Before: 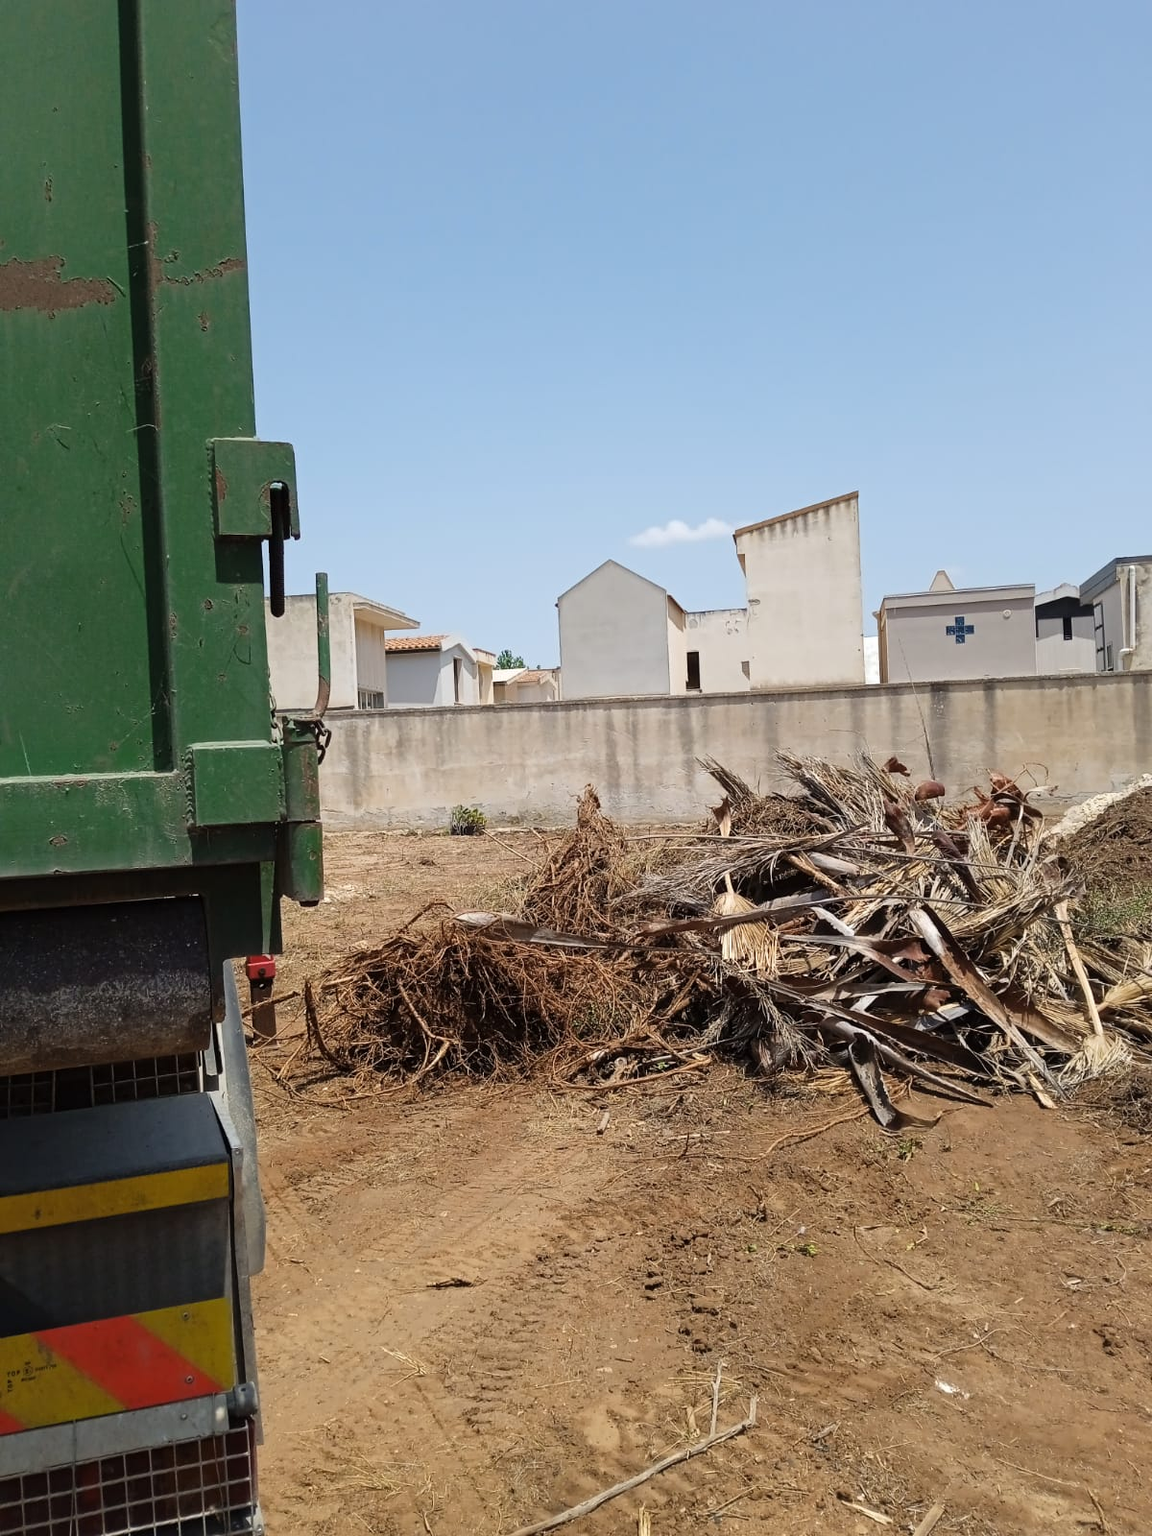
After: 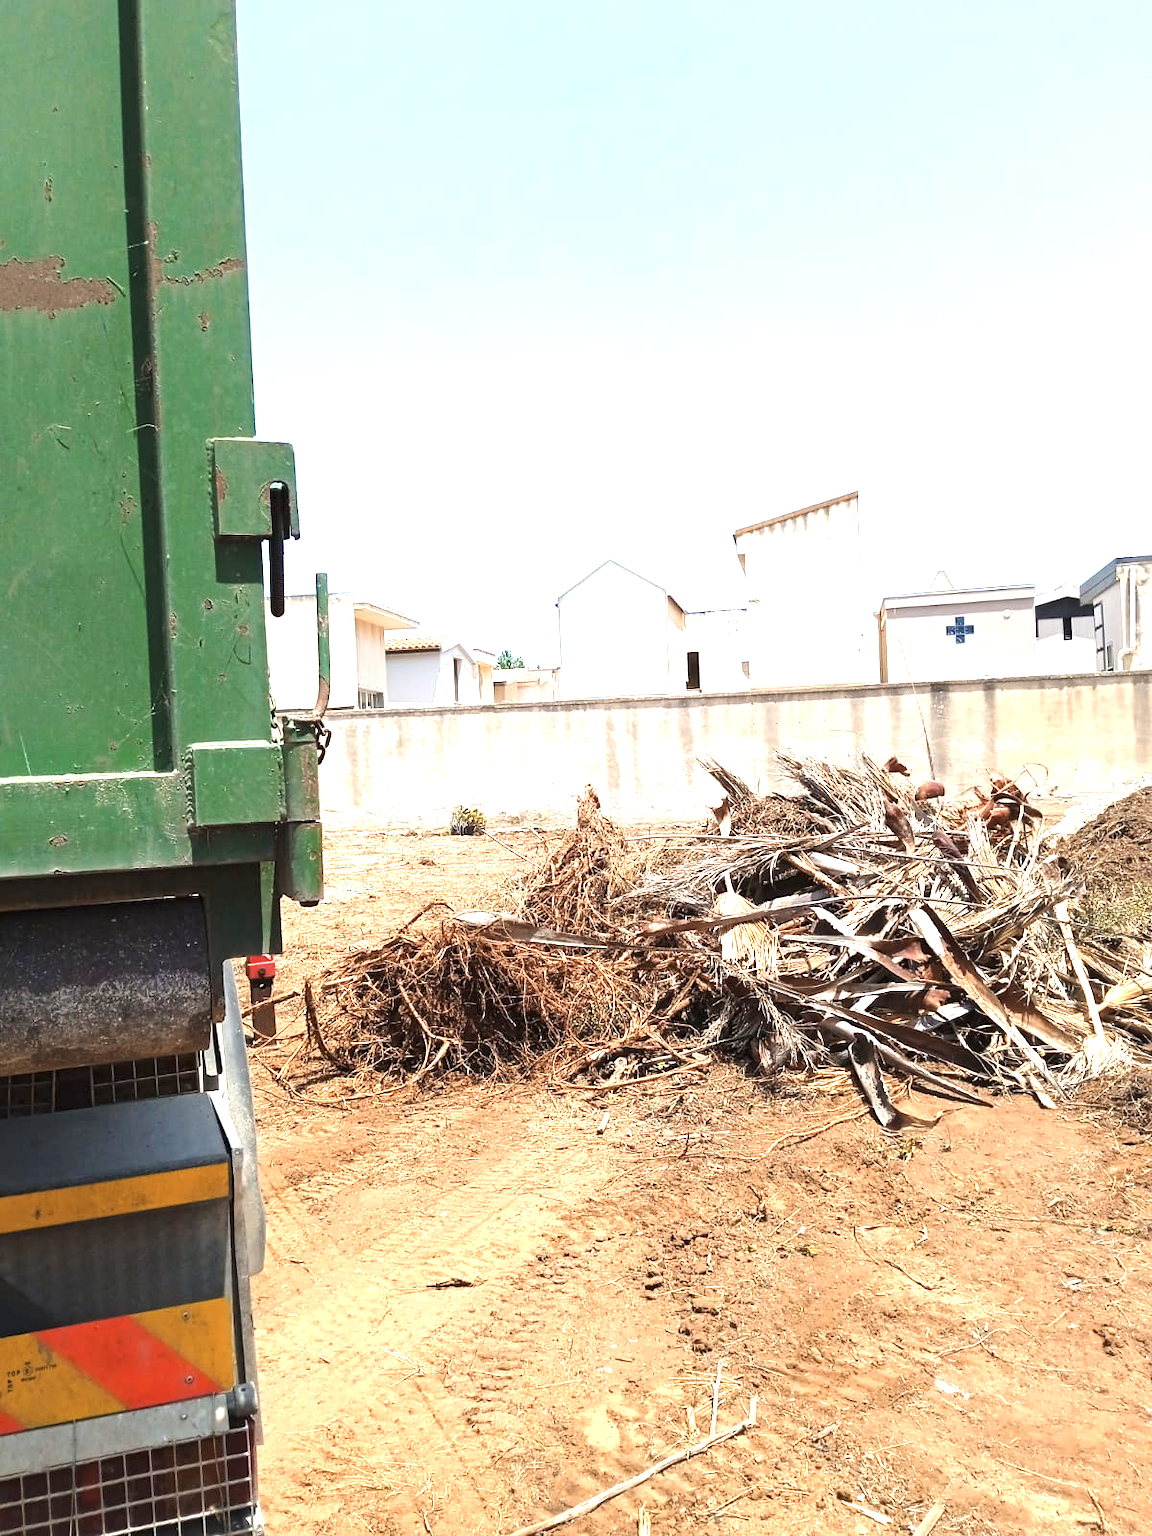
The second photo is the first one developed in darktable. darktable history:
exposure: black level correction 0, exposure 1.55 EV, compensate exposure bias true, compensate highlight preservation false
color zones: curves: ch2 [(0, 0.5) (0.143, 0.5) (0.286, 0.416) (0.429, 0.5) (0.571, 0.5) (0.714, 0.5) (0.857, 0.5) (1, 0.5)]
